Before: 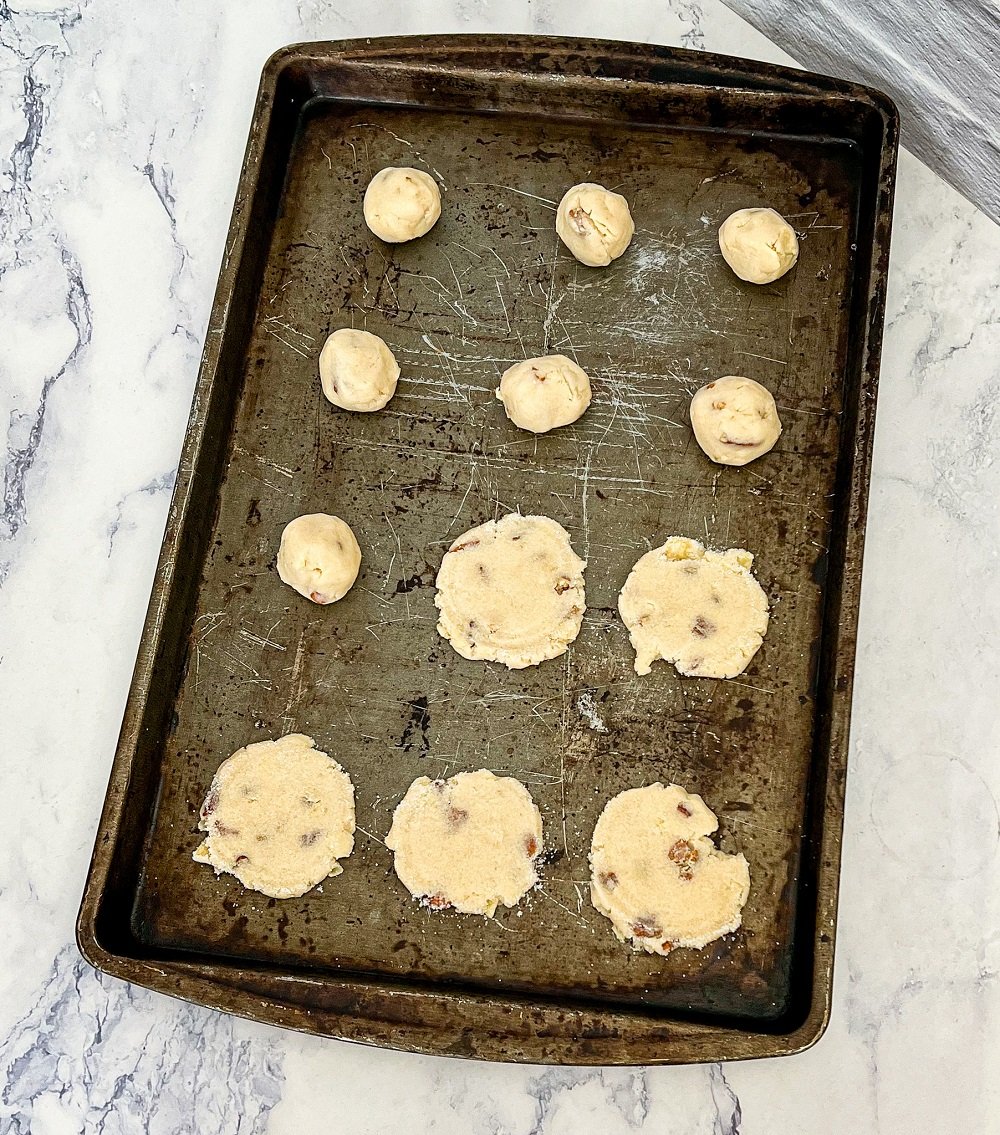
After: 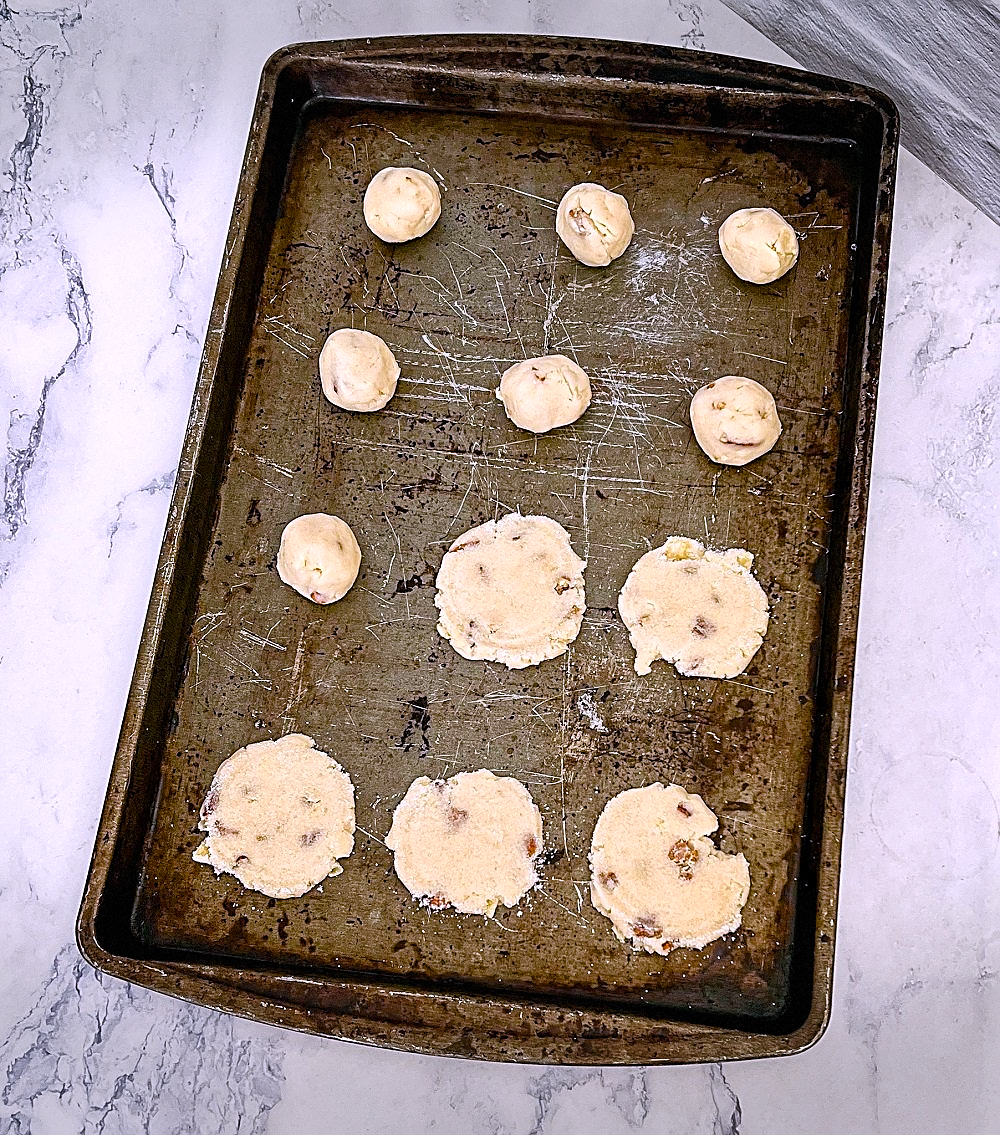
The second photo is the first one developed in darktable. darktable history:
sharpen: on, module defaults
white balance: red 1.042, blue 1.17
vignetting: fall-off start 100%, brightness -0.406, saturation -0.3, width/height ratio 1.324, dithering 8-bit output, unbound false
color balance rgb: perceptual saturation grading › global saturation 20%, perceptual saturation grading › highlights -25%, perceptual saturation grading › shadows 25%
